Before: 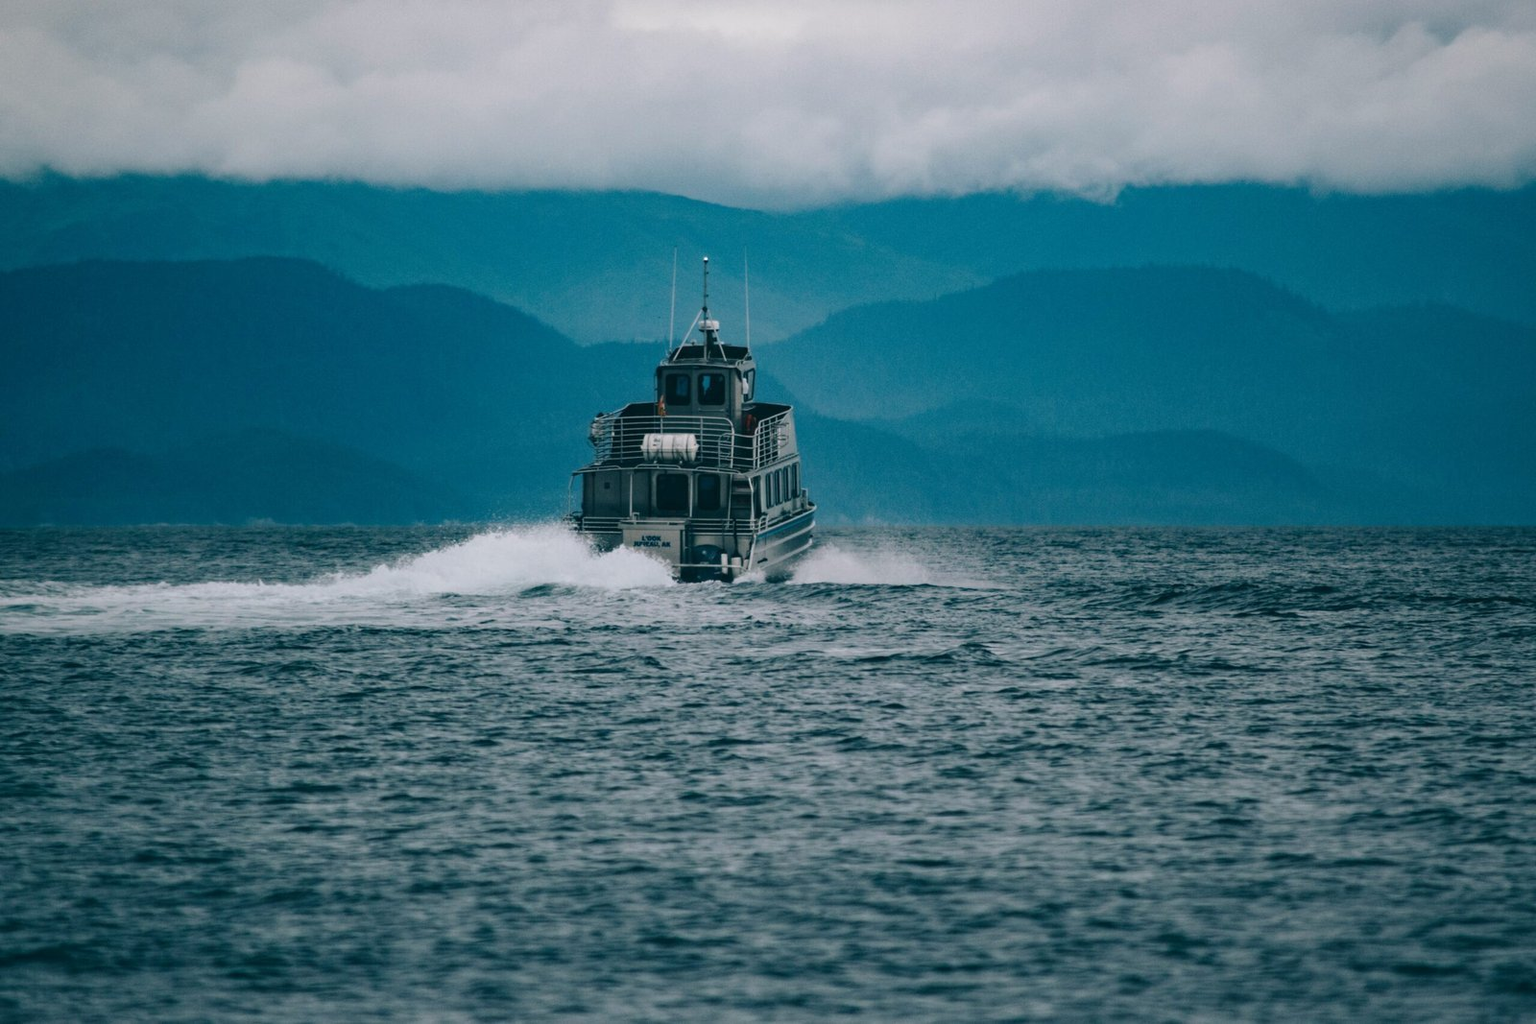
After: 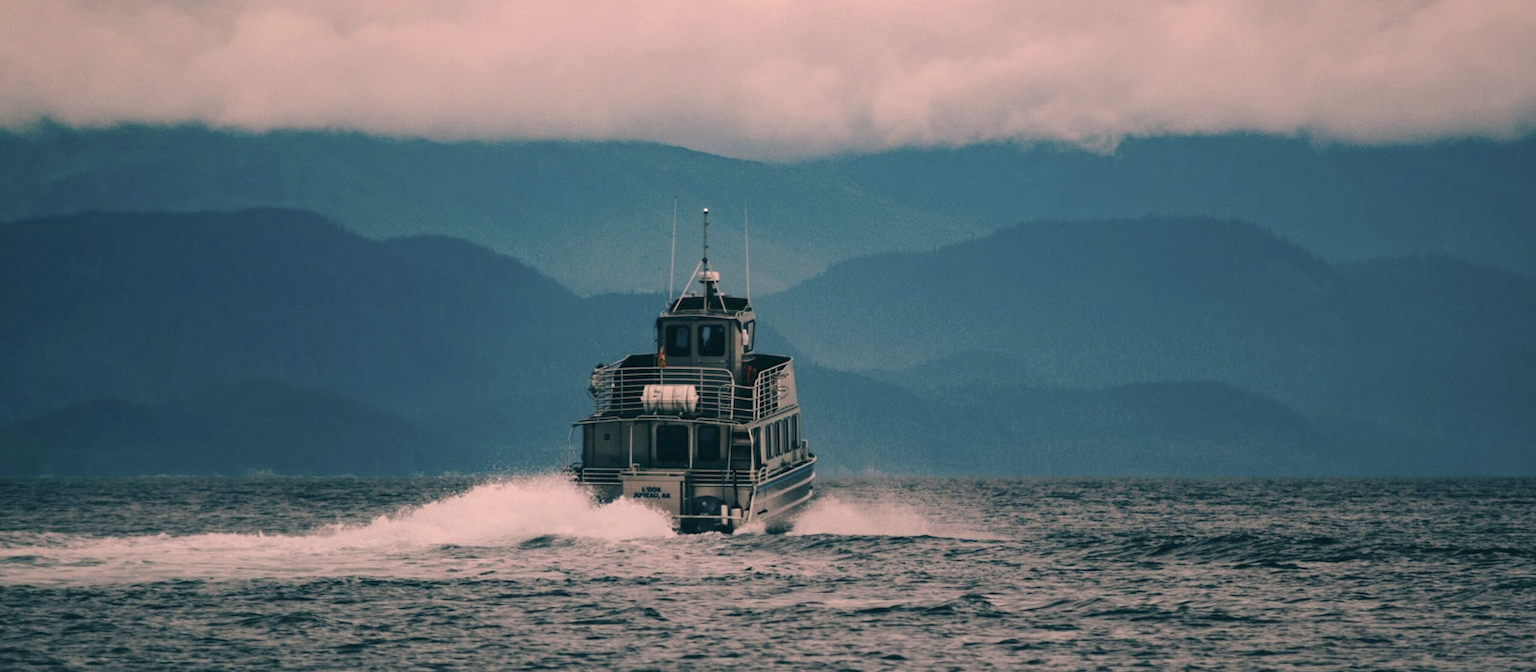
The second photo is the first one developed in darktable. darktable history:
crop and rotate: top 4.848%, bottom 29.503%
color correction: highlights a* 17.88, highlights b* 18.79
